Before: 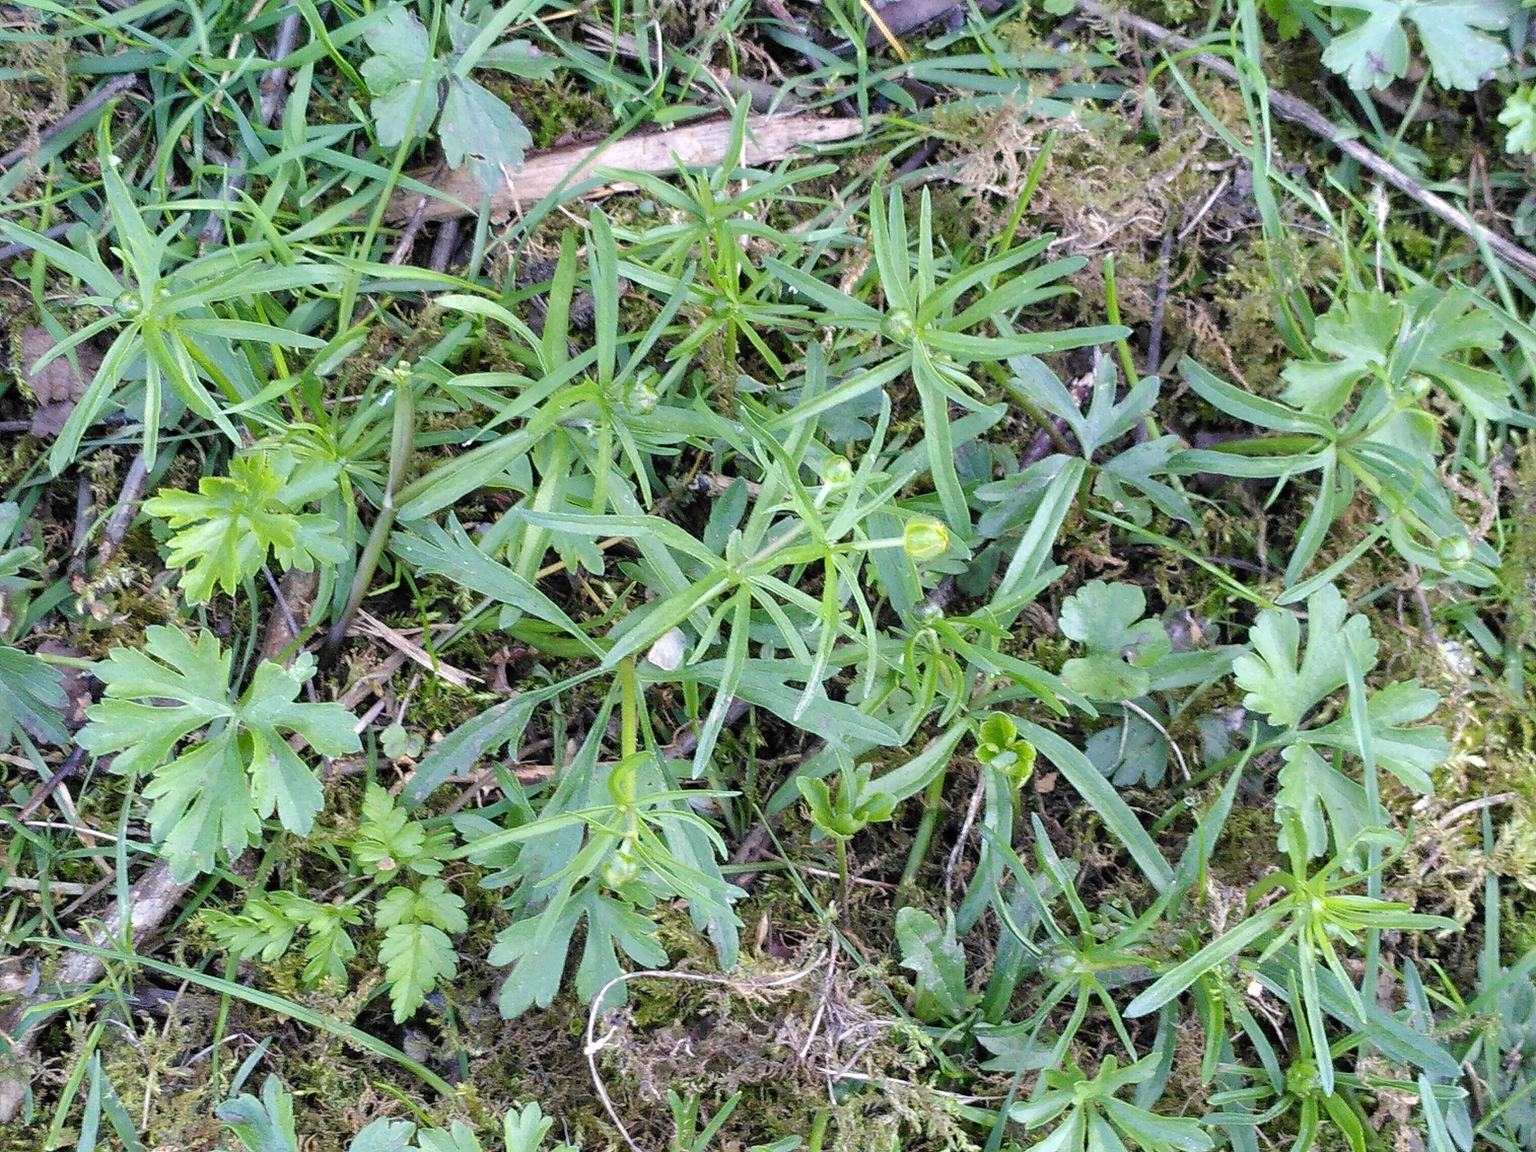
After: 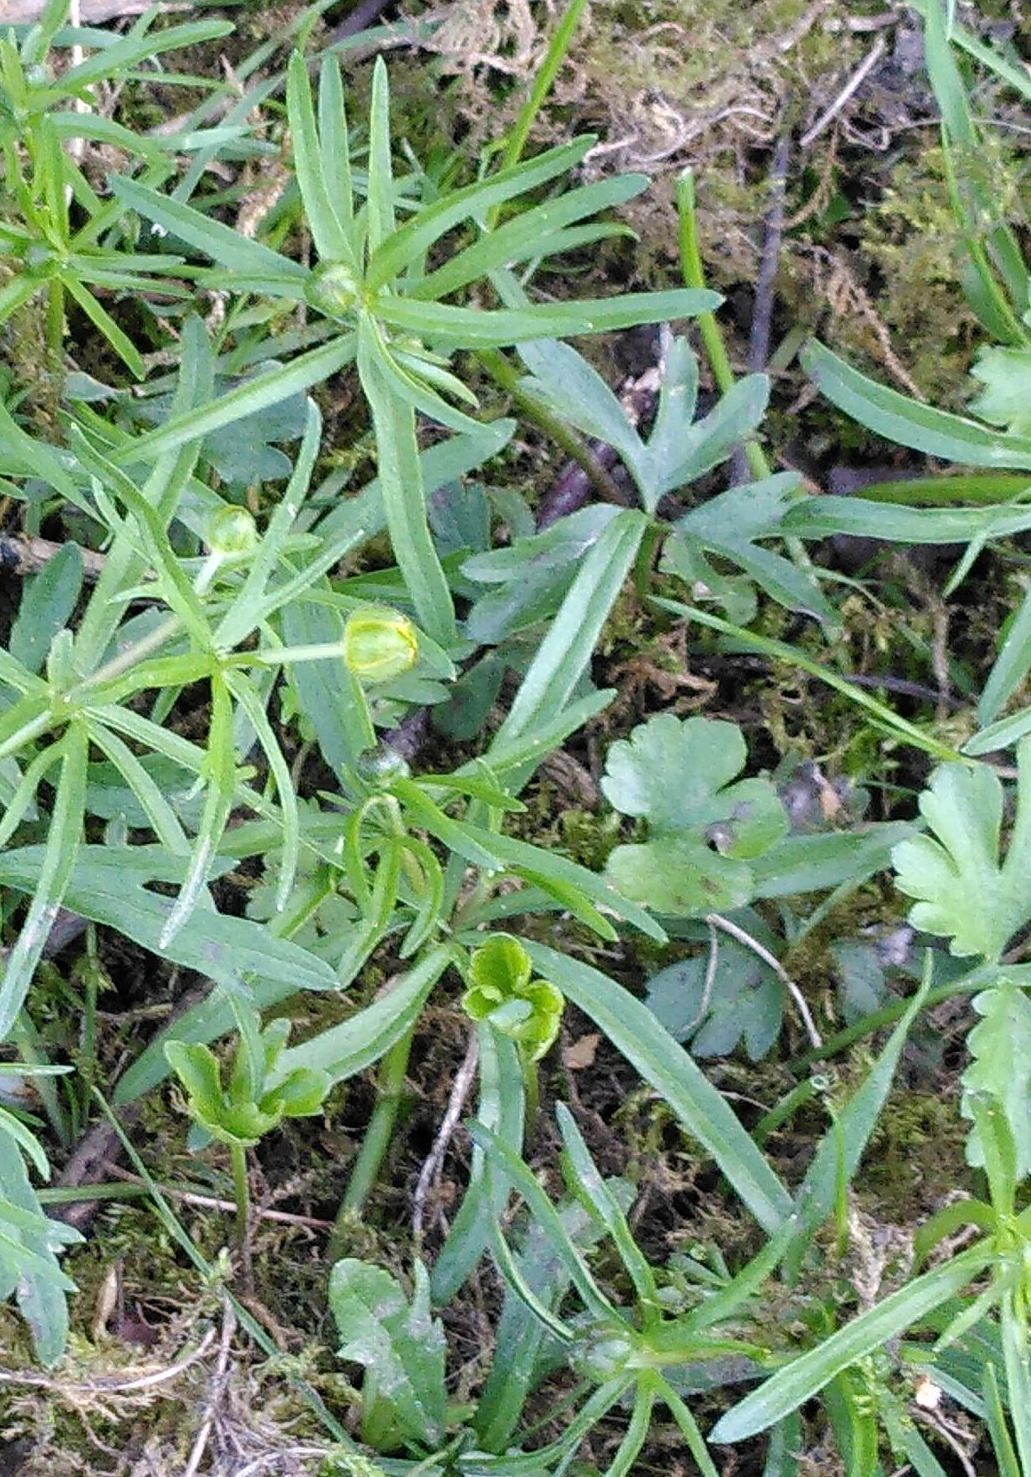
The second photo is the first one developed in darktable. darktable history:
crop: left 45.453%, top 13.22%, right 14.236%, bottom 9.806%
